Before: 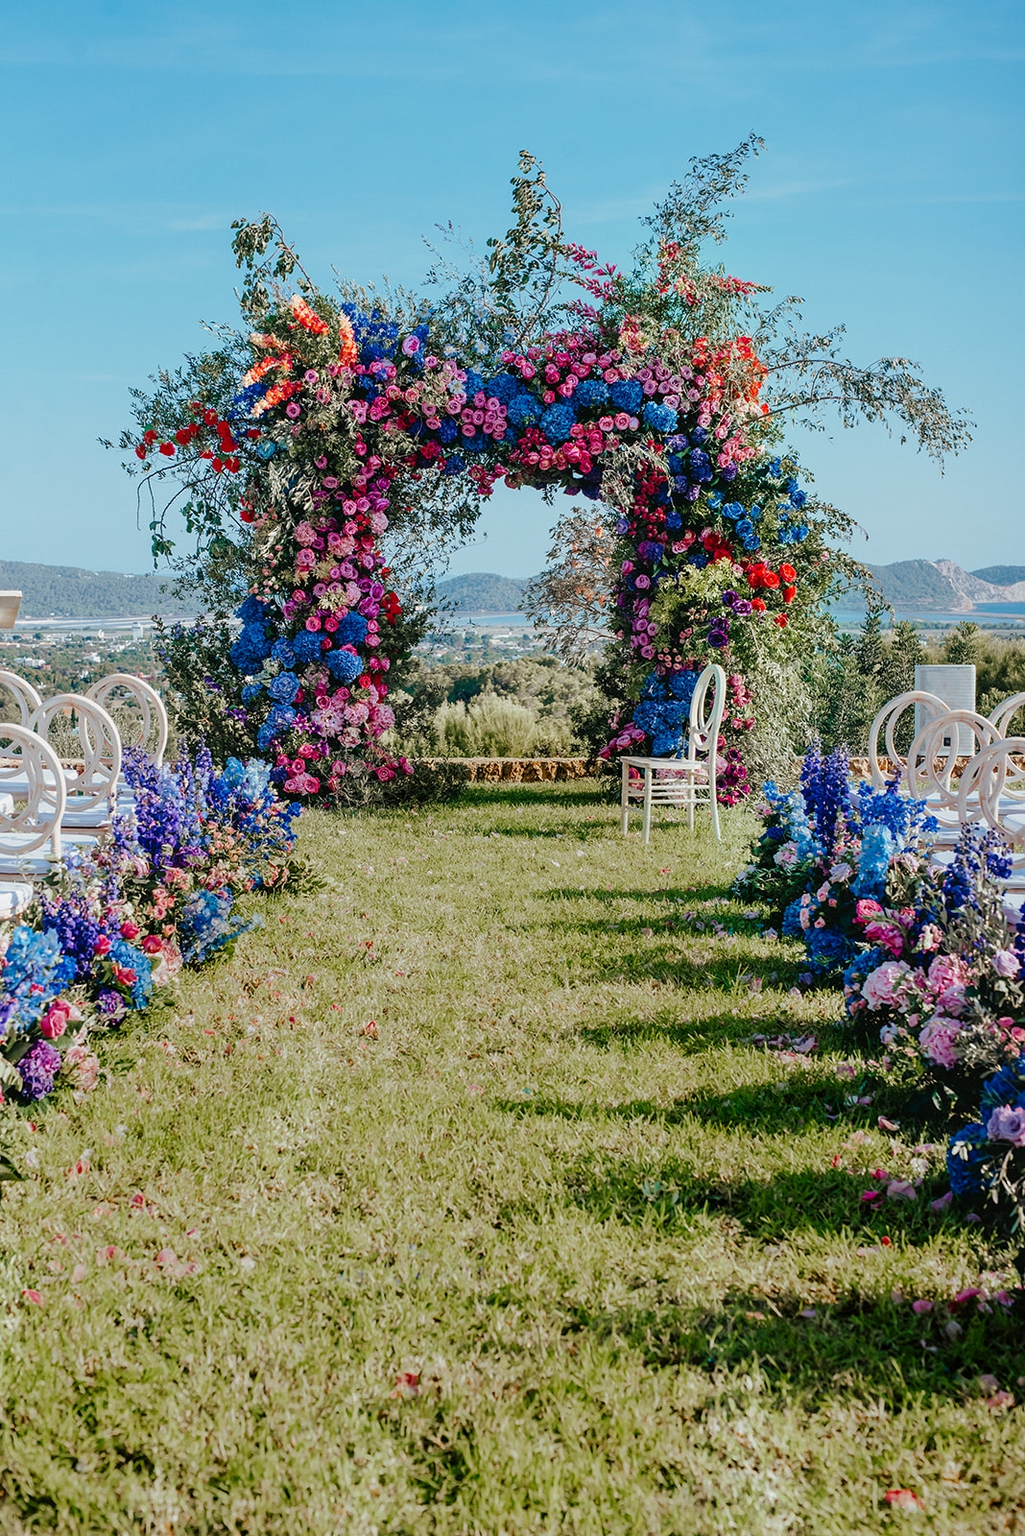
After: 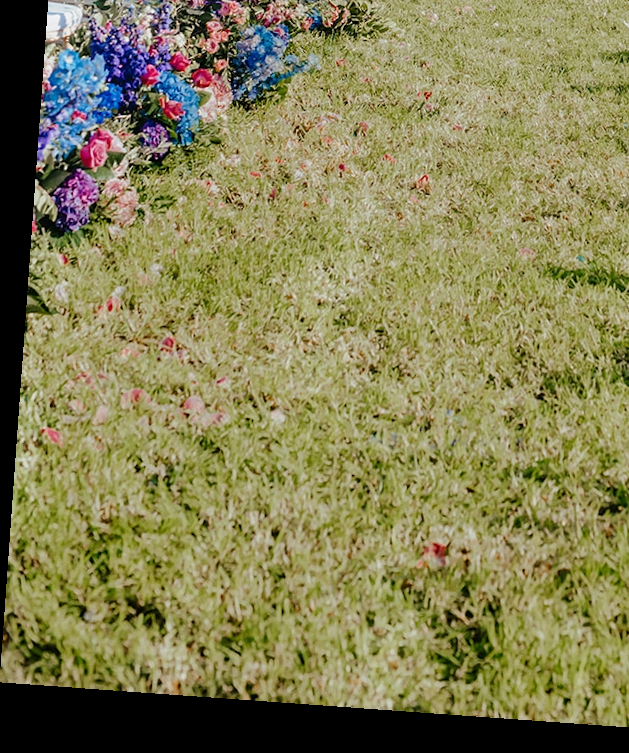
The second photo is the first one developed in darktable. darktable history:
crop and rotate: top 54.778%, right 46.61%, bottom 0.159%
rotate and perspective: rotation 4.1°, automatic cropping off
